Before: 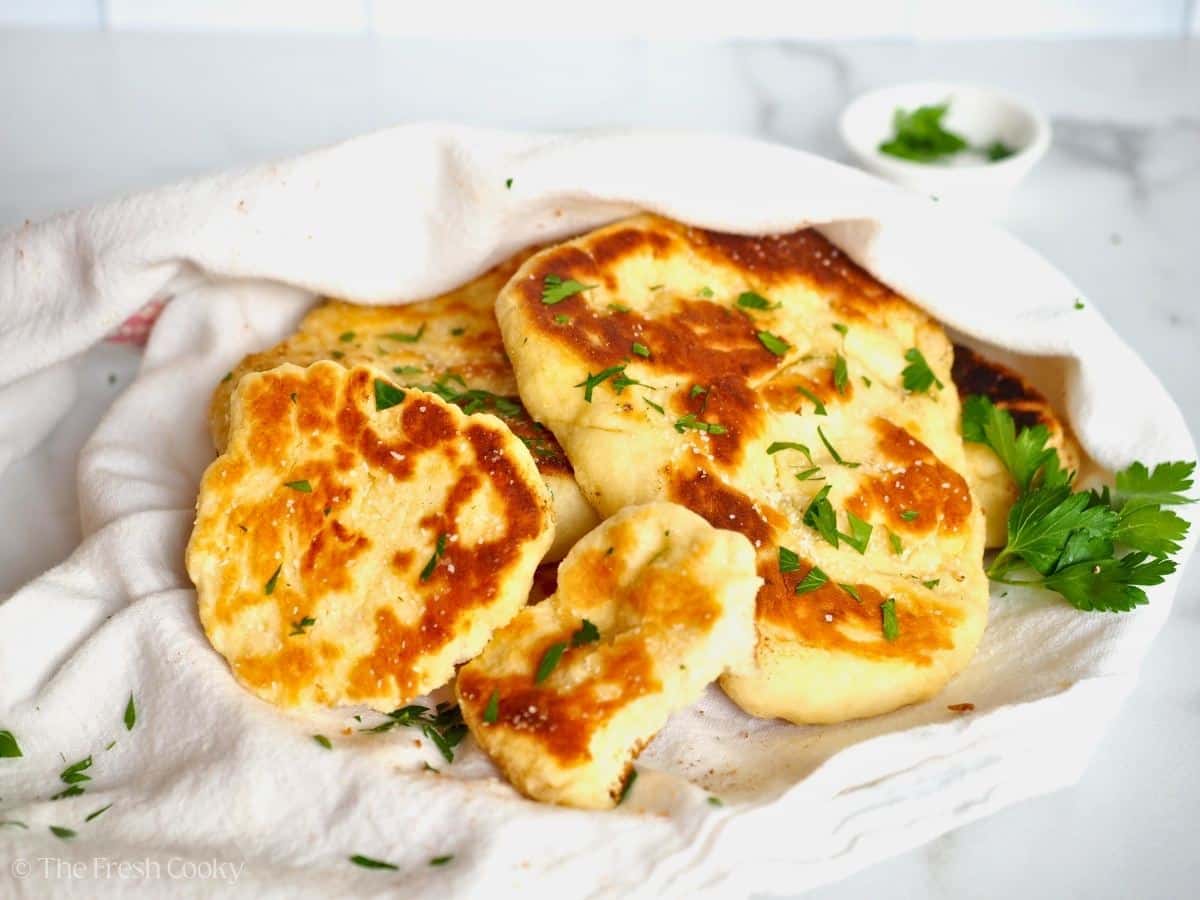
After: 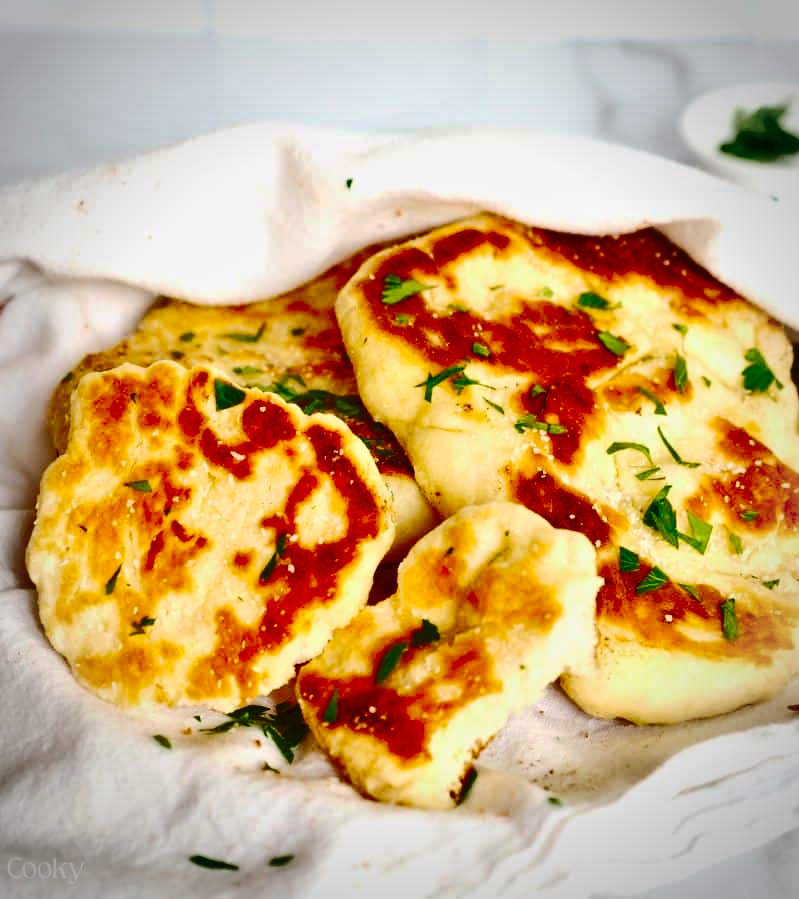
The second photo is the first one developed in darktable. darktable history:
exposure: compensate highlight preservation false
tone curve: curves: ch0 [(0, 0) (0.003, 0.064) (0.011, 0.065) (0.025, 0.061) (0.044, 0.068) (0.069, 0.083) (0.1, 0.102) (0.136, 0.126) (0.177, 0.172) (0.224, 0.225) (0.277, 0.306) (0.335, 0.397) (0.399, 0.483) (0.468, 0.56) (0.543, 0.634) (0.623, 0.708) (0.709, 0.77) (0.801, 0.832) (0.898, 0.899) (1, 1)], preserve colors none
vignetting: fall-off start 71.74%
shadows and highlights: shadows 12, white point adjustment 1.2, soften with gaussian
contrast brightness saturation: contrast 0.21, brightness -0.11, saturation 0.21
crop and rotate: left 13.409%, right 19.924%
white balance: emerald 1
velvia: on, module defaults
